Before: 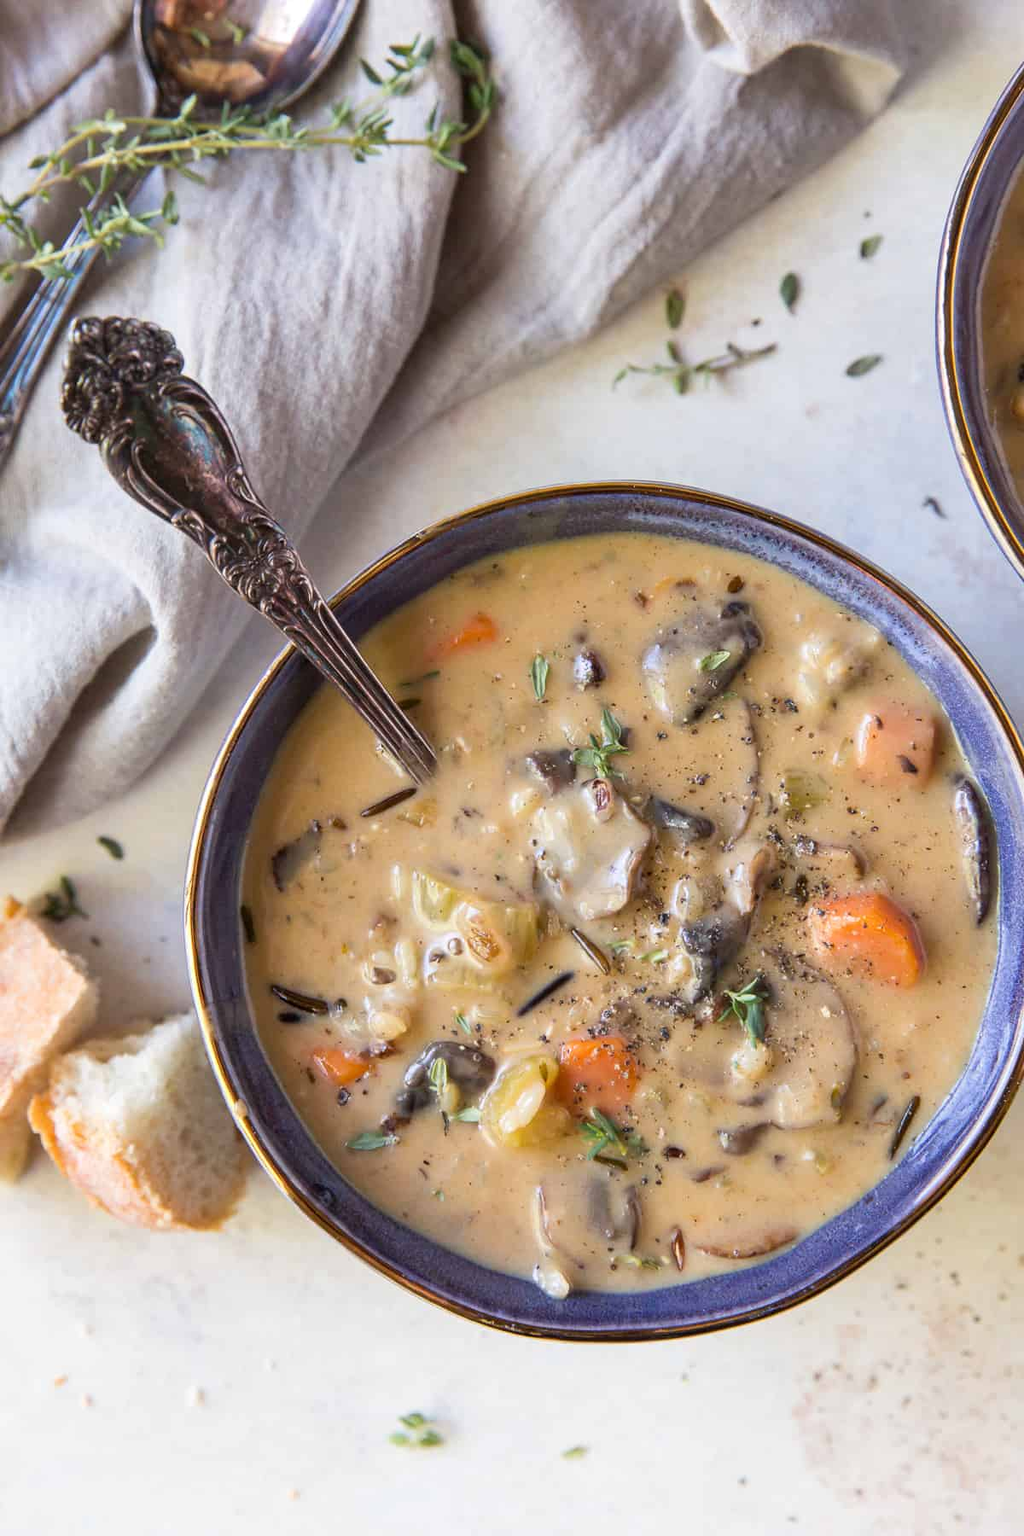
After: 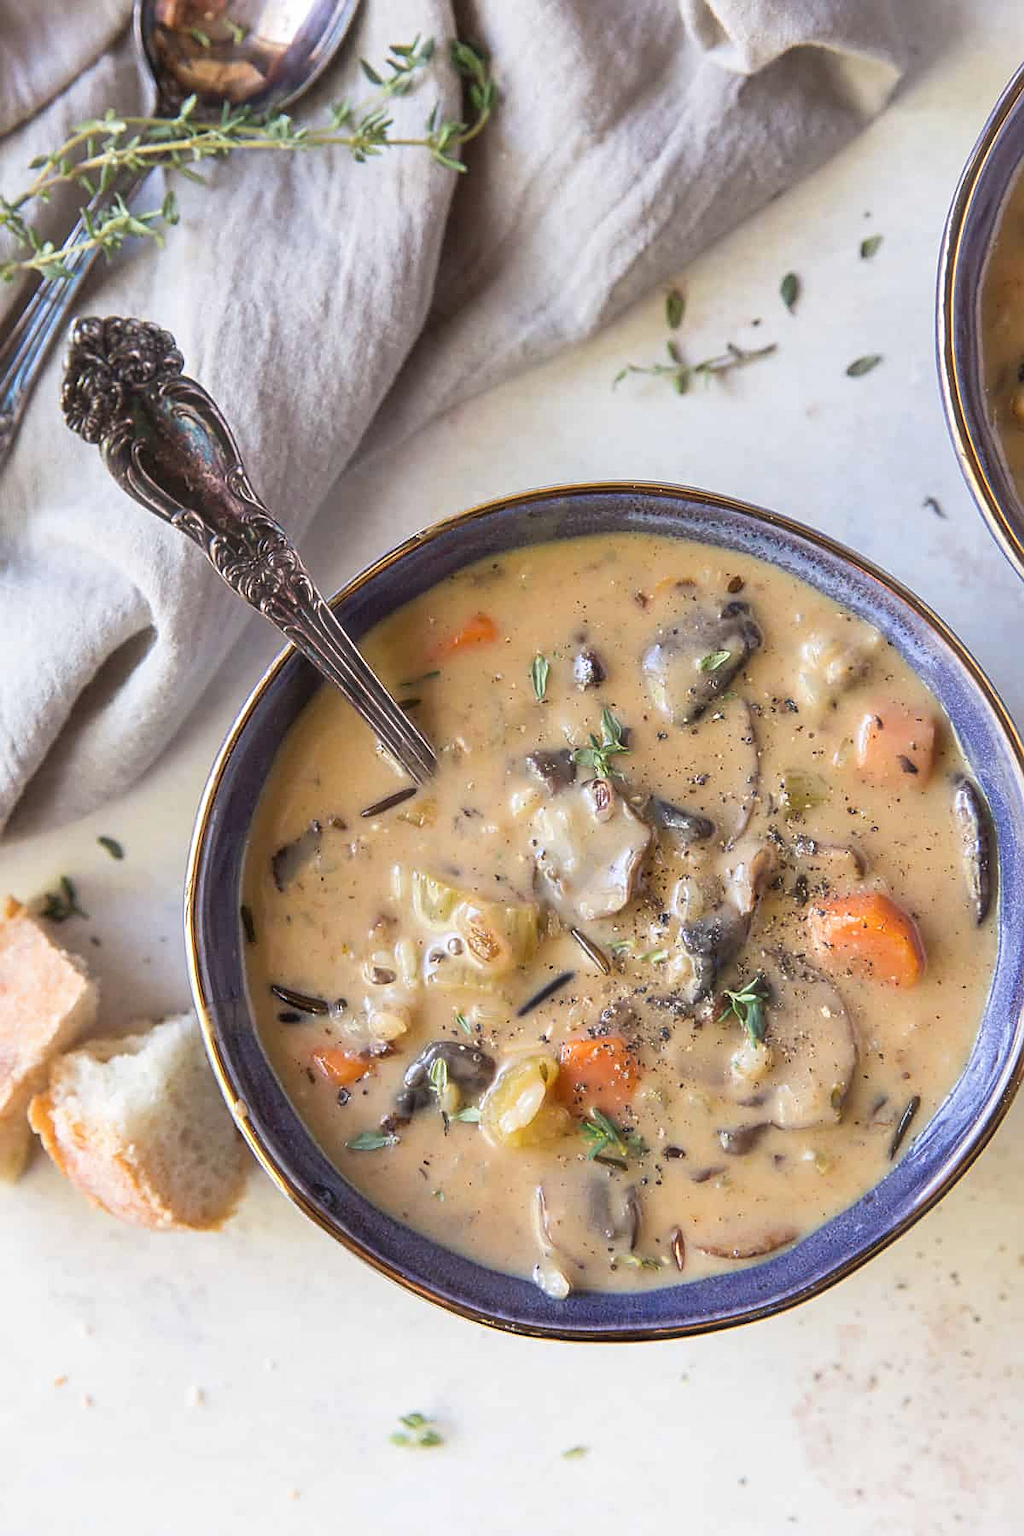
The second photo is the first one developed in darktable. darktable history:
haze removal: strength -0.107, adaptive false
sharpen: on, module defaults
